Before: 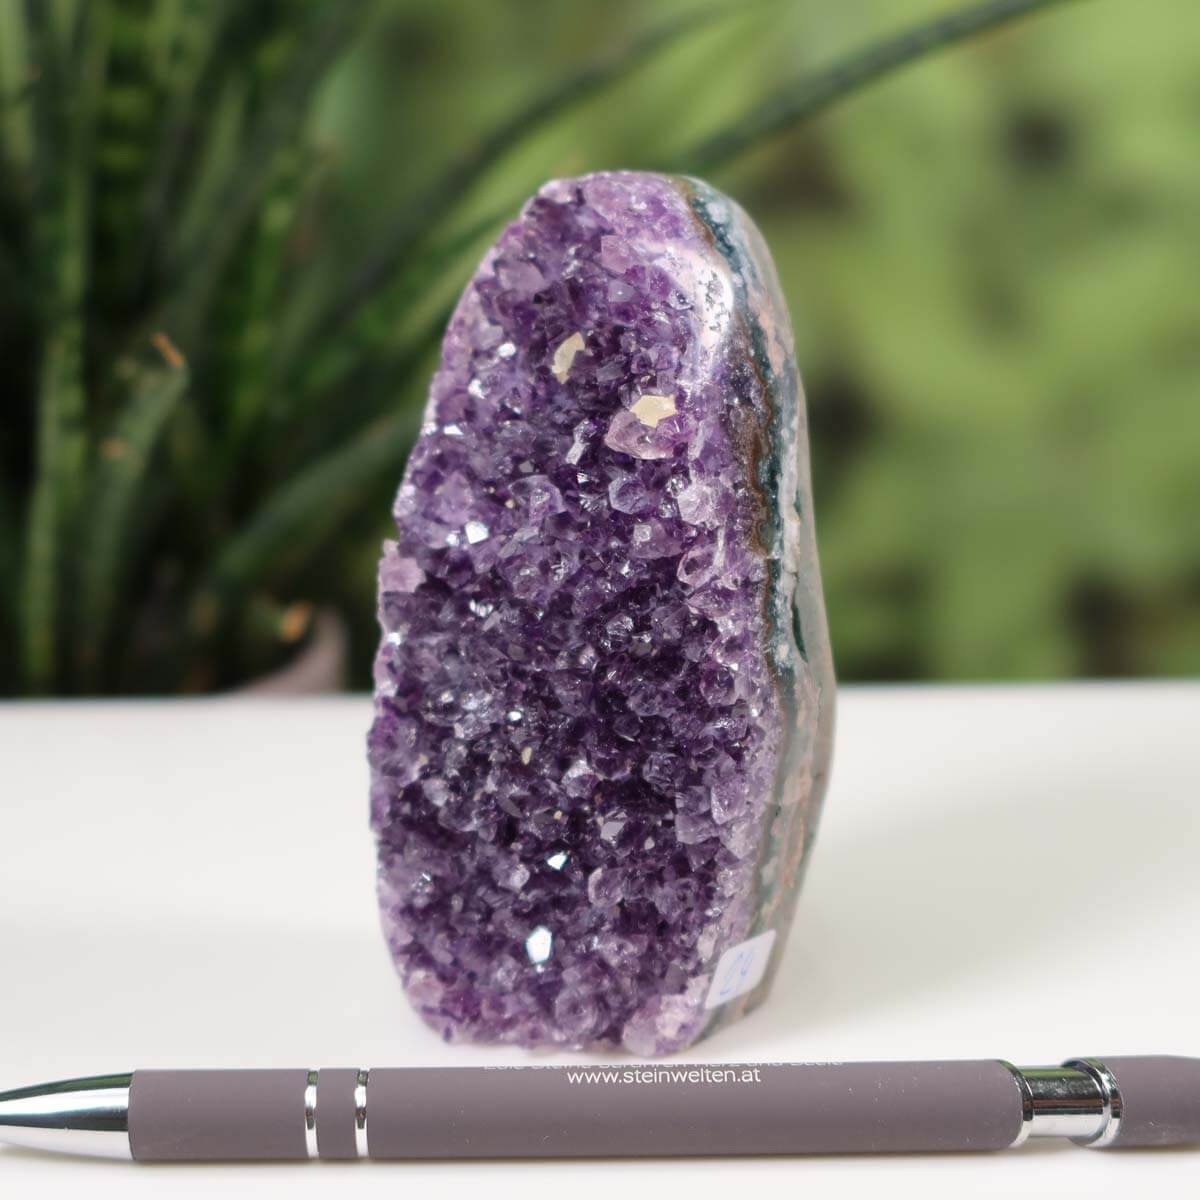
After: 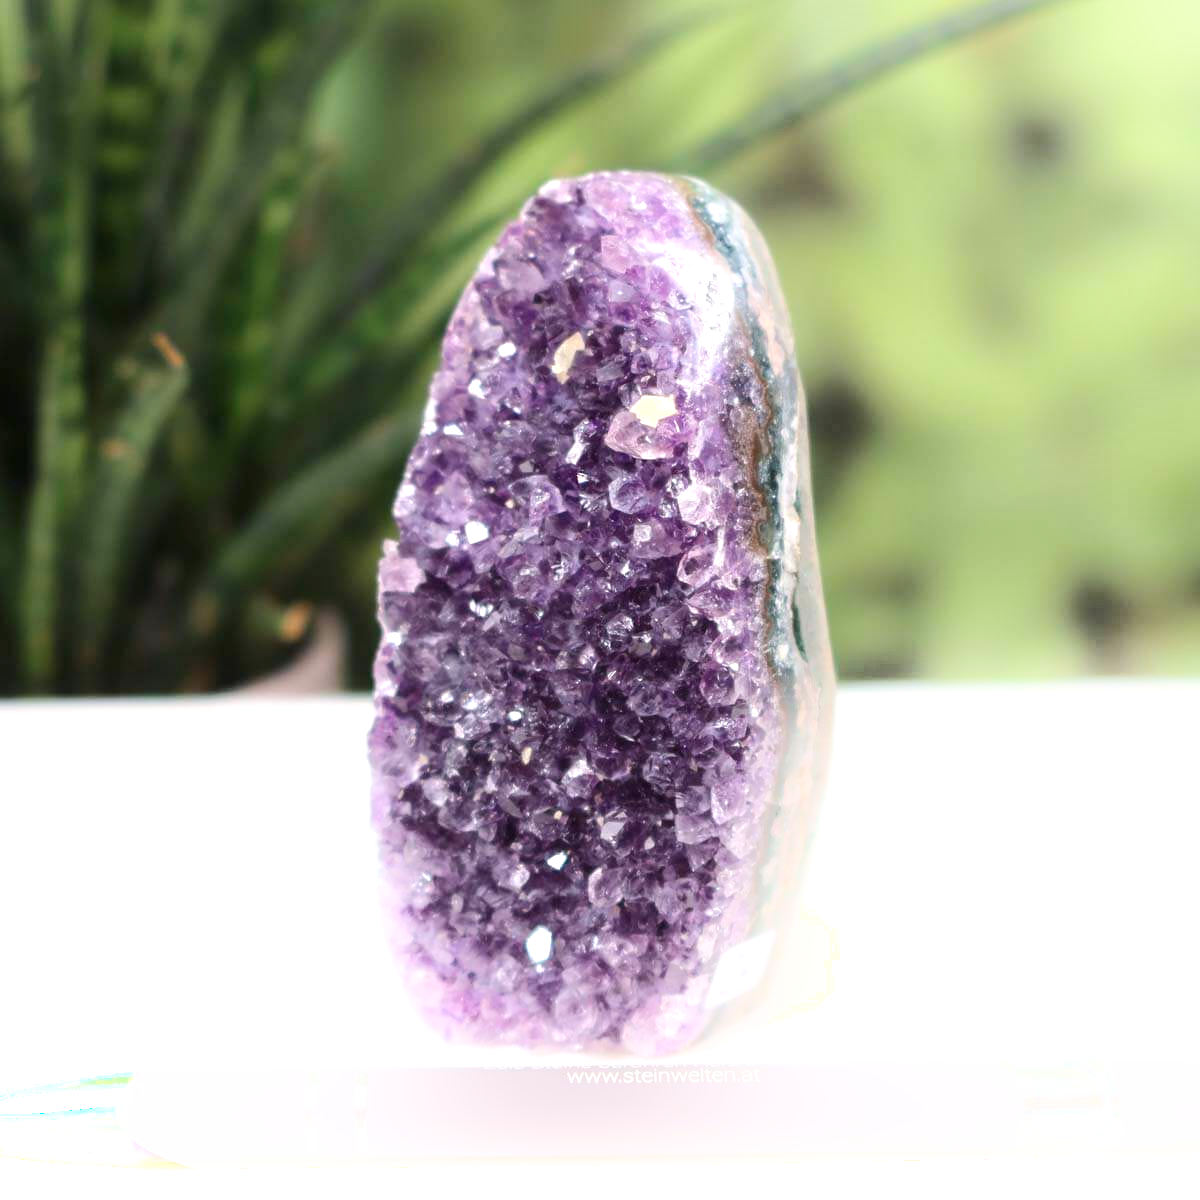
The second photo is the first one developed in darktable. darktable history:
exposure: exposure 0.753 EV, compensate highlight preservation false
shadows and highlights: shadows -21.94, highlights 99.2, soften with gaussian
